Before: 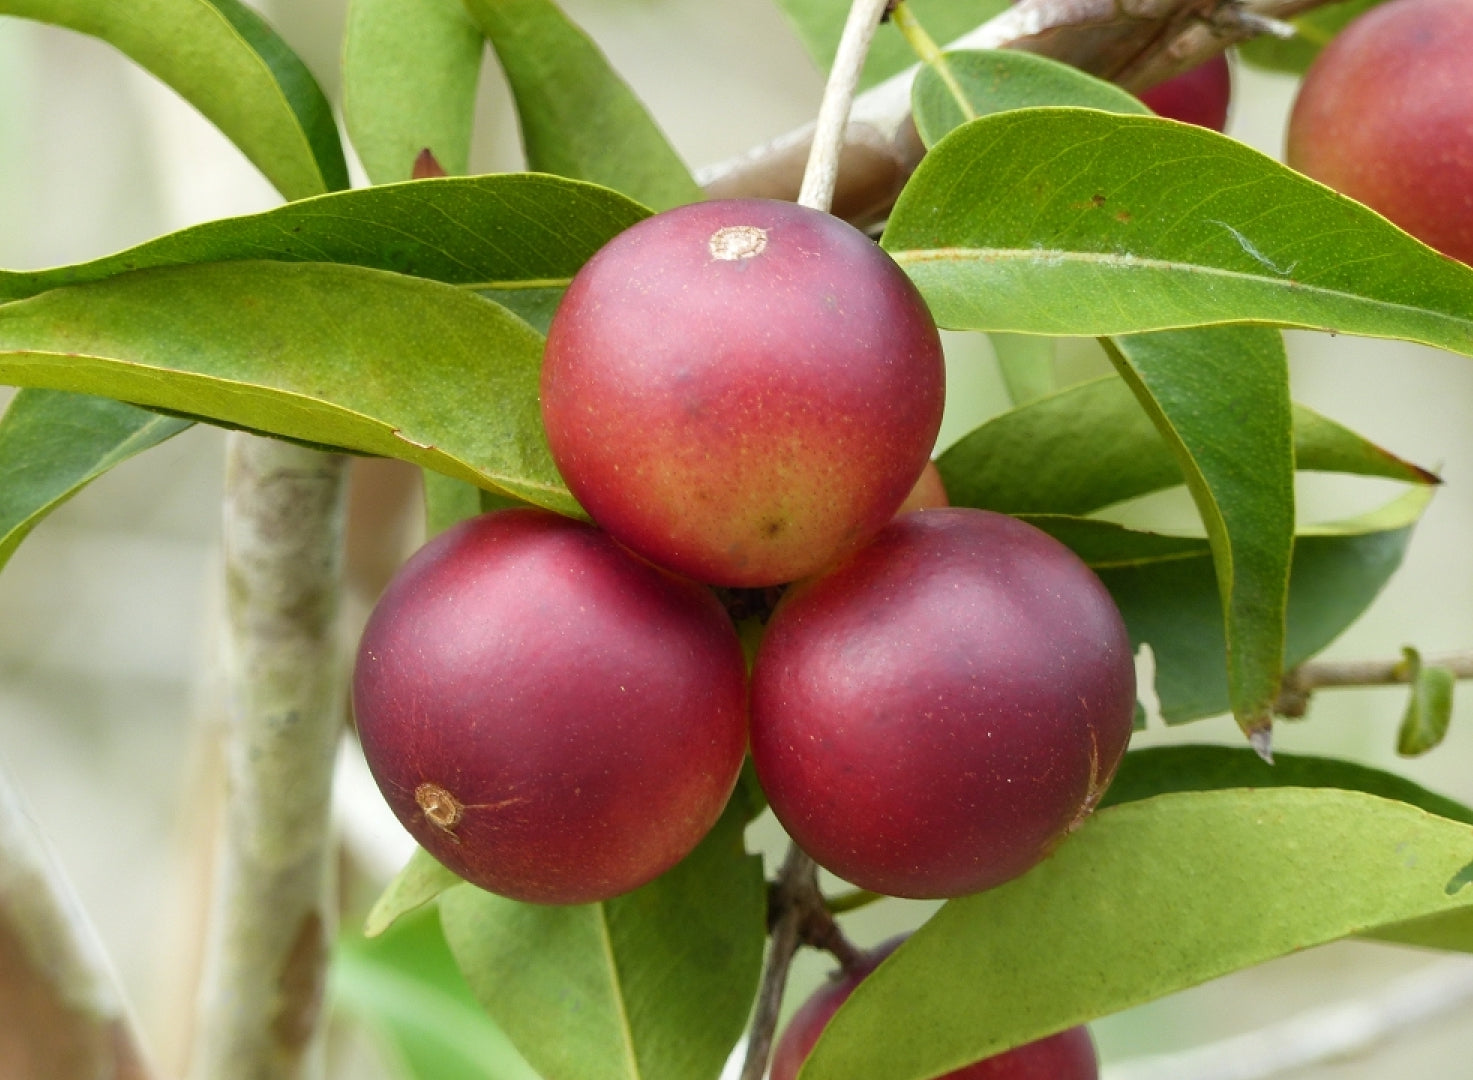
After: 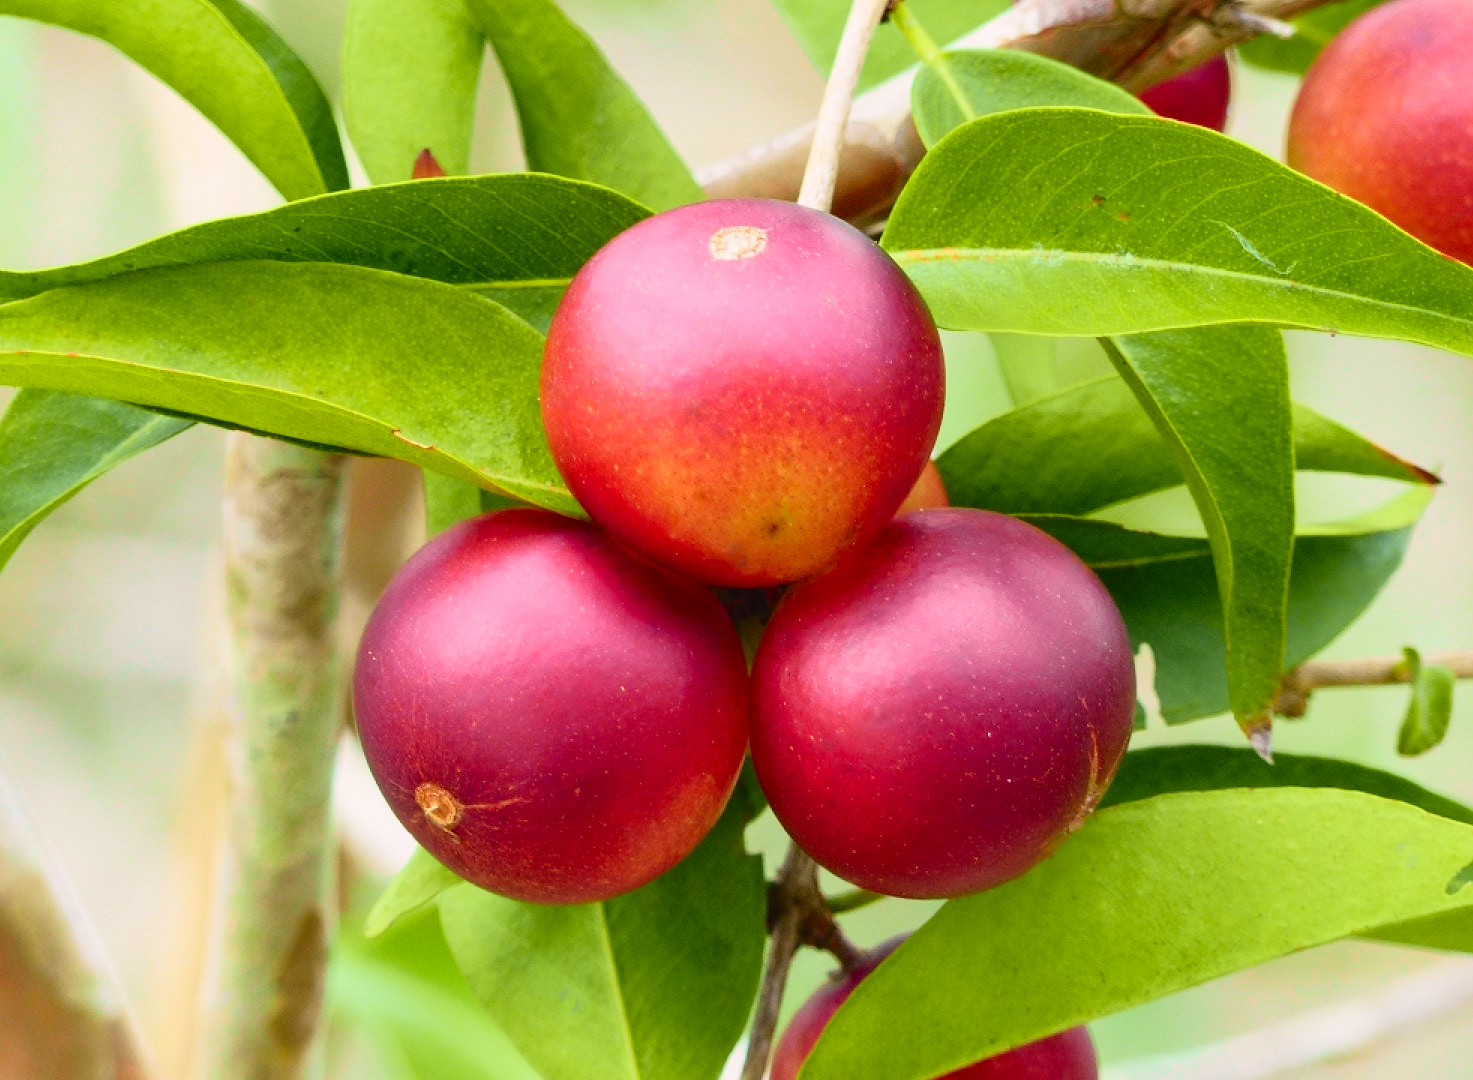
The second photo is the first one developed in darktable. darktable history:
tone curve: curves: ch0 [(0, 0.012) (0.144, 0.137) (0.326, 0.386) (0.489, 0.573) (0.656, 0.763) (0.849, 0.902) (1, 0.974)]; ch1 [(0, 0) (0.366, 0.367) (0.475, 0.453) (0.487, 0.501) (0.519, 0.527) (0.544, 0.579) (0.562, 0.619) (0.622, 0.694) (1, 1)]; ch2 [(0, 0) (0.333, 0.346) (0.375, 0.375) (0.424, 0.43) (0.476, 0.492) (0.502, 0.503) (0.533, 0.541) (0.572, 0.615) (0.605, 0.656) (0.641, 0.709) (1, 1)], color space Lab, independent channels, preserve colors none
contrast brightness saturation: contrast -0.02, brightness -0.01, saturation 0.03
